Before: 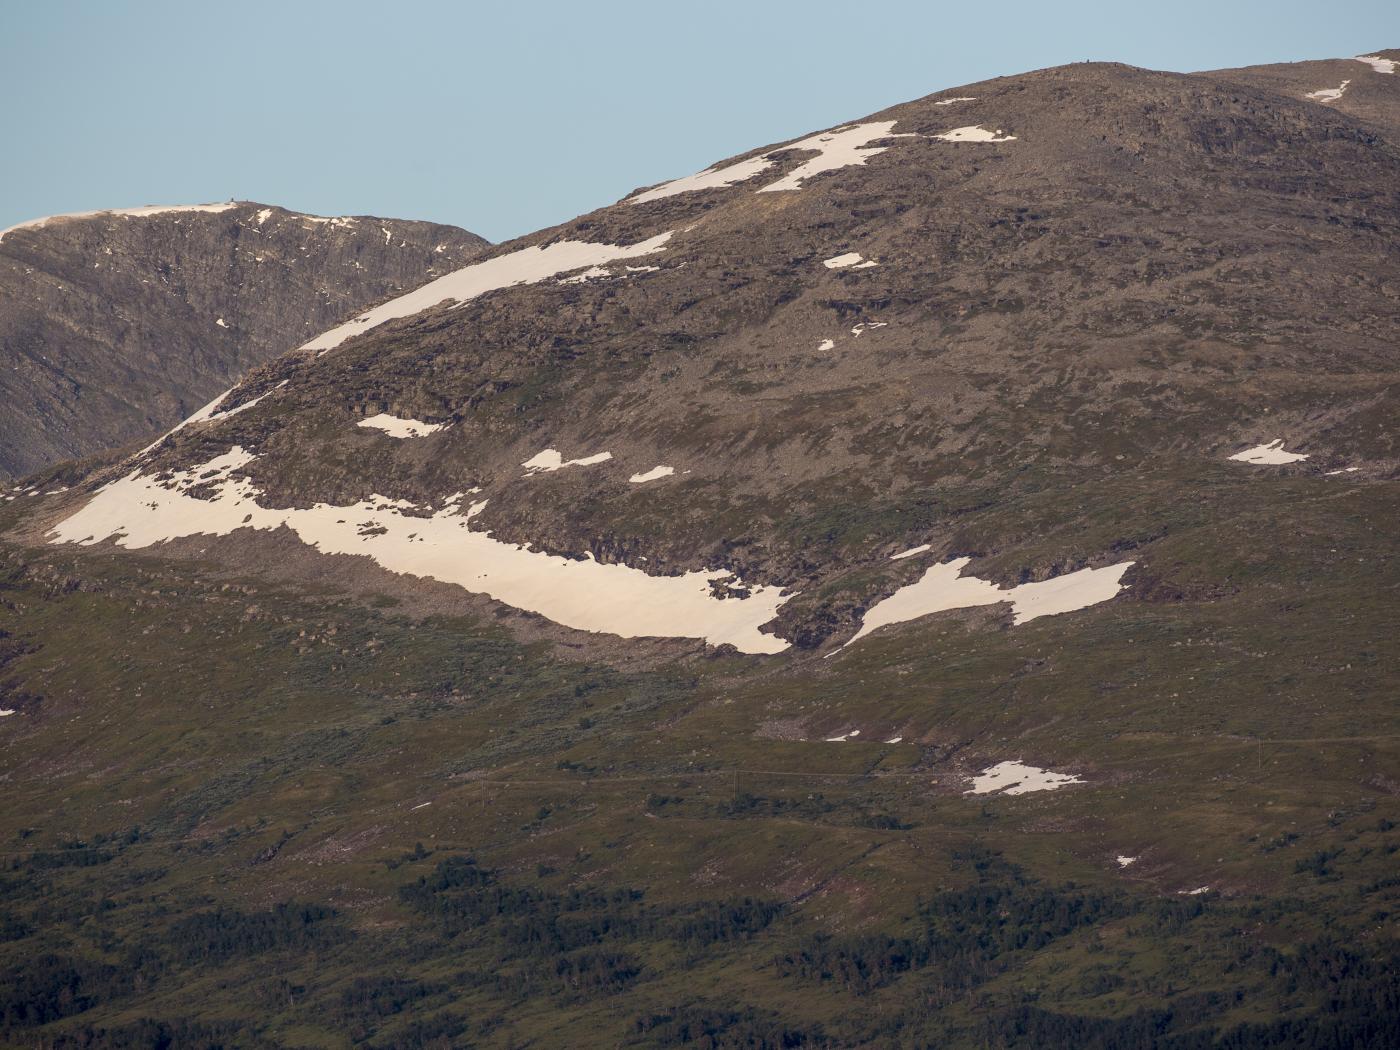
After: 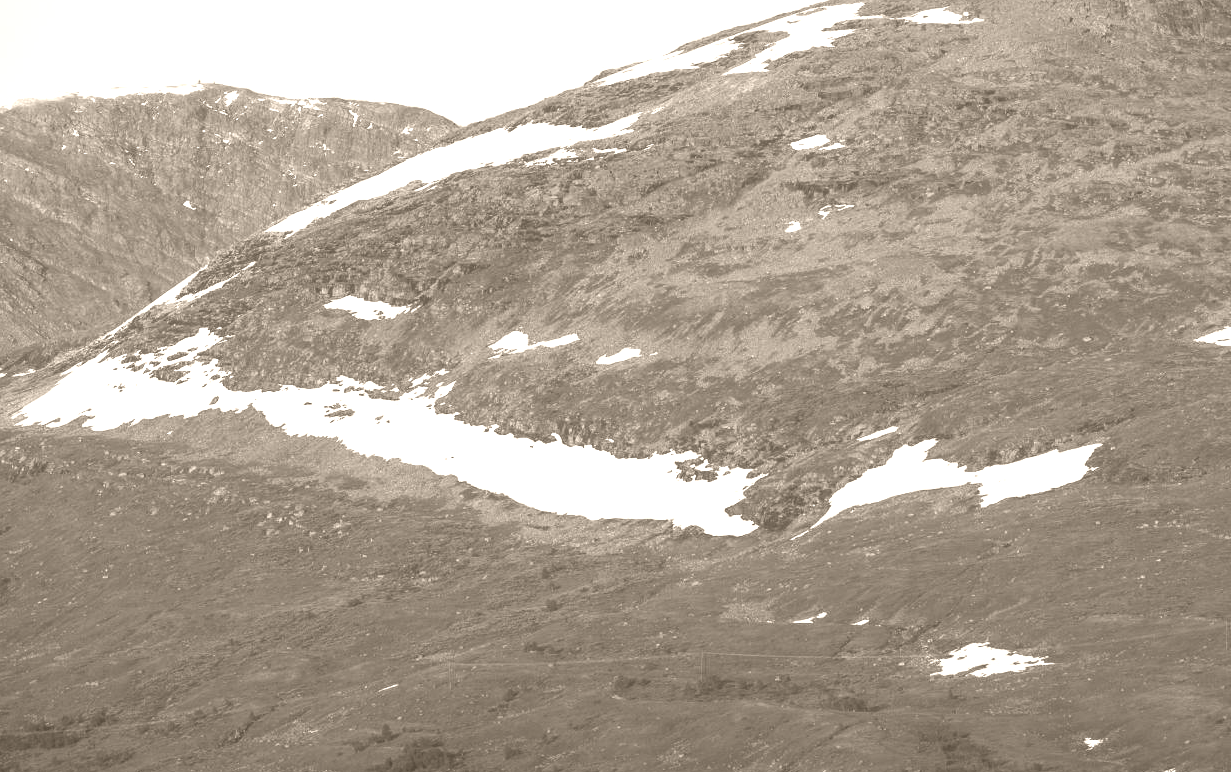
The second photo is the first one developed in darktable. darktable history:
contrast brightness saturation: contrast 0.16, saturation 0.32
crop and rotate: left 2.425%, top 11.305%, right 9.6%, bottom 15.08%
colorize: hue 34.49°, saturation 35.33%, source mix 100%, version 1
